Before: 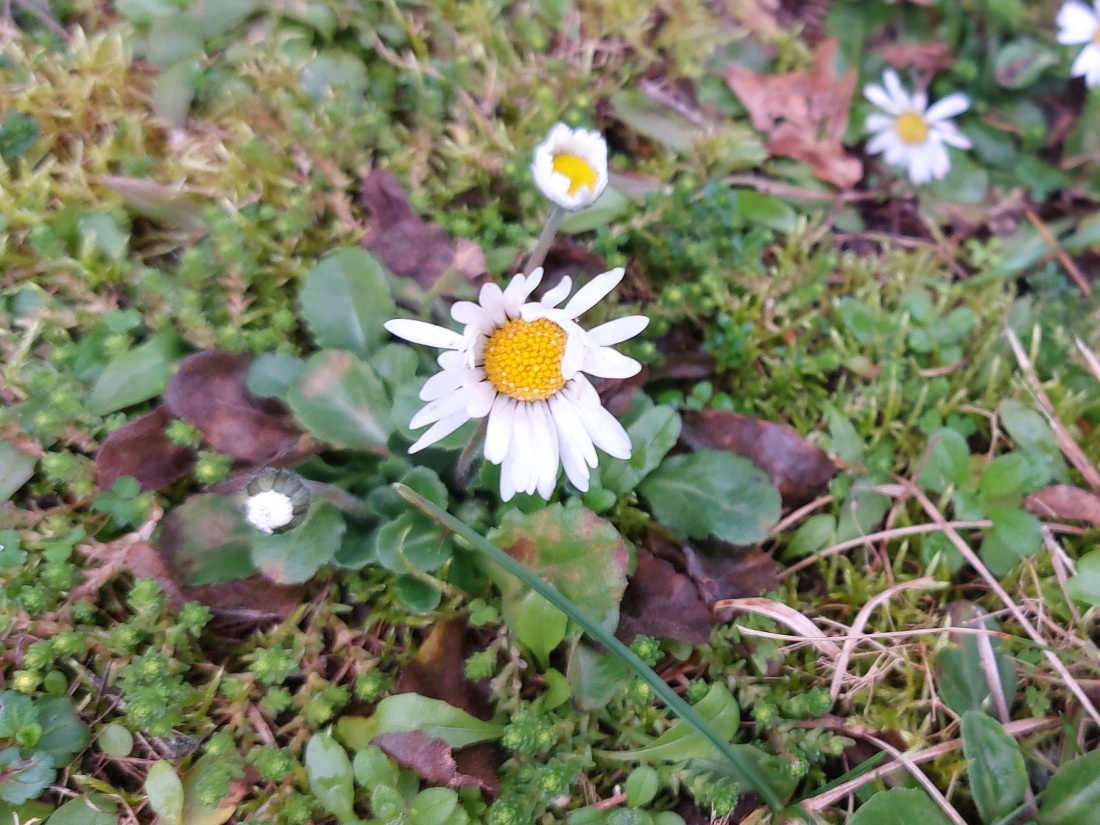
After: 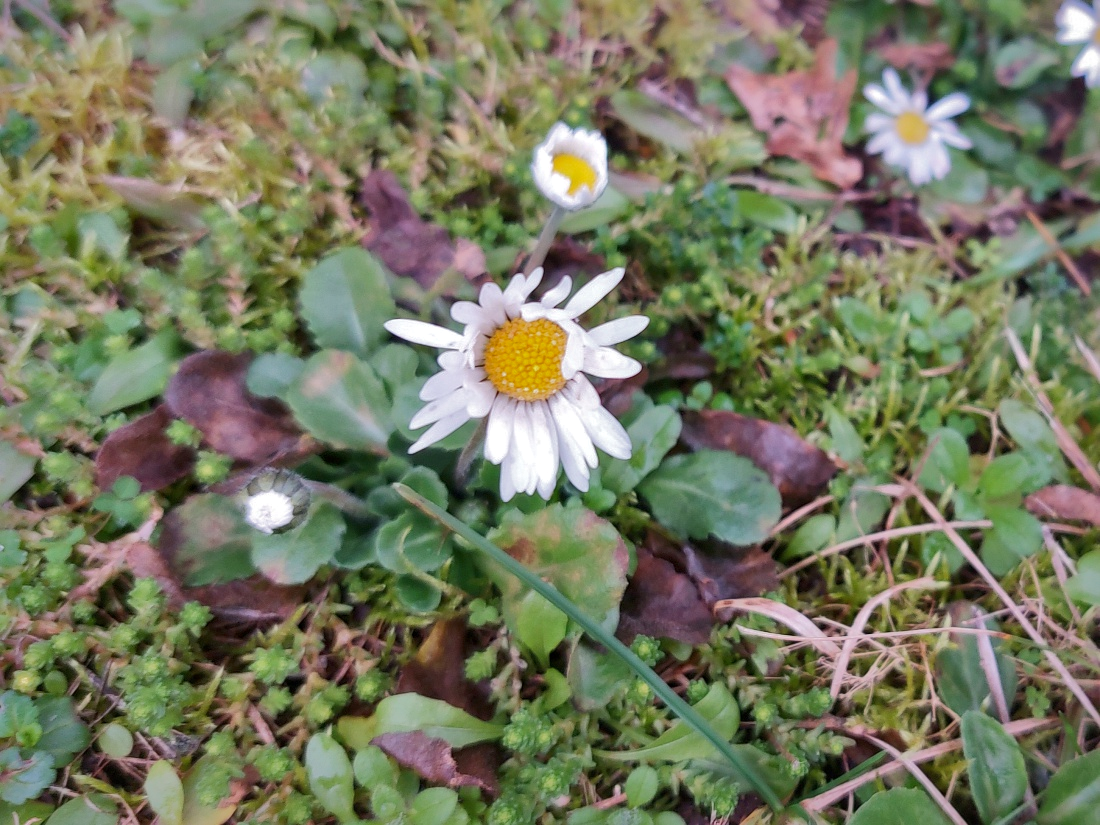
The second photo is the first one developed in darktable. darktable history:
local contrast: mode bilateral grid, contrast 20, coarseness 51, detail 132%, midtone range 0.2
shadows and highlights: shadows 38.37, highlights -75.18, highlights color adjustment 0.583%
